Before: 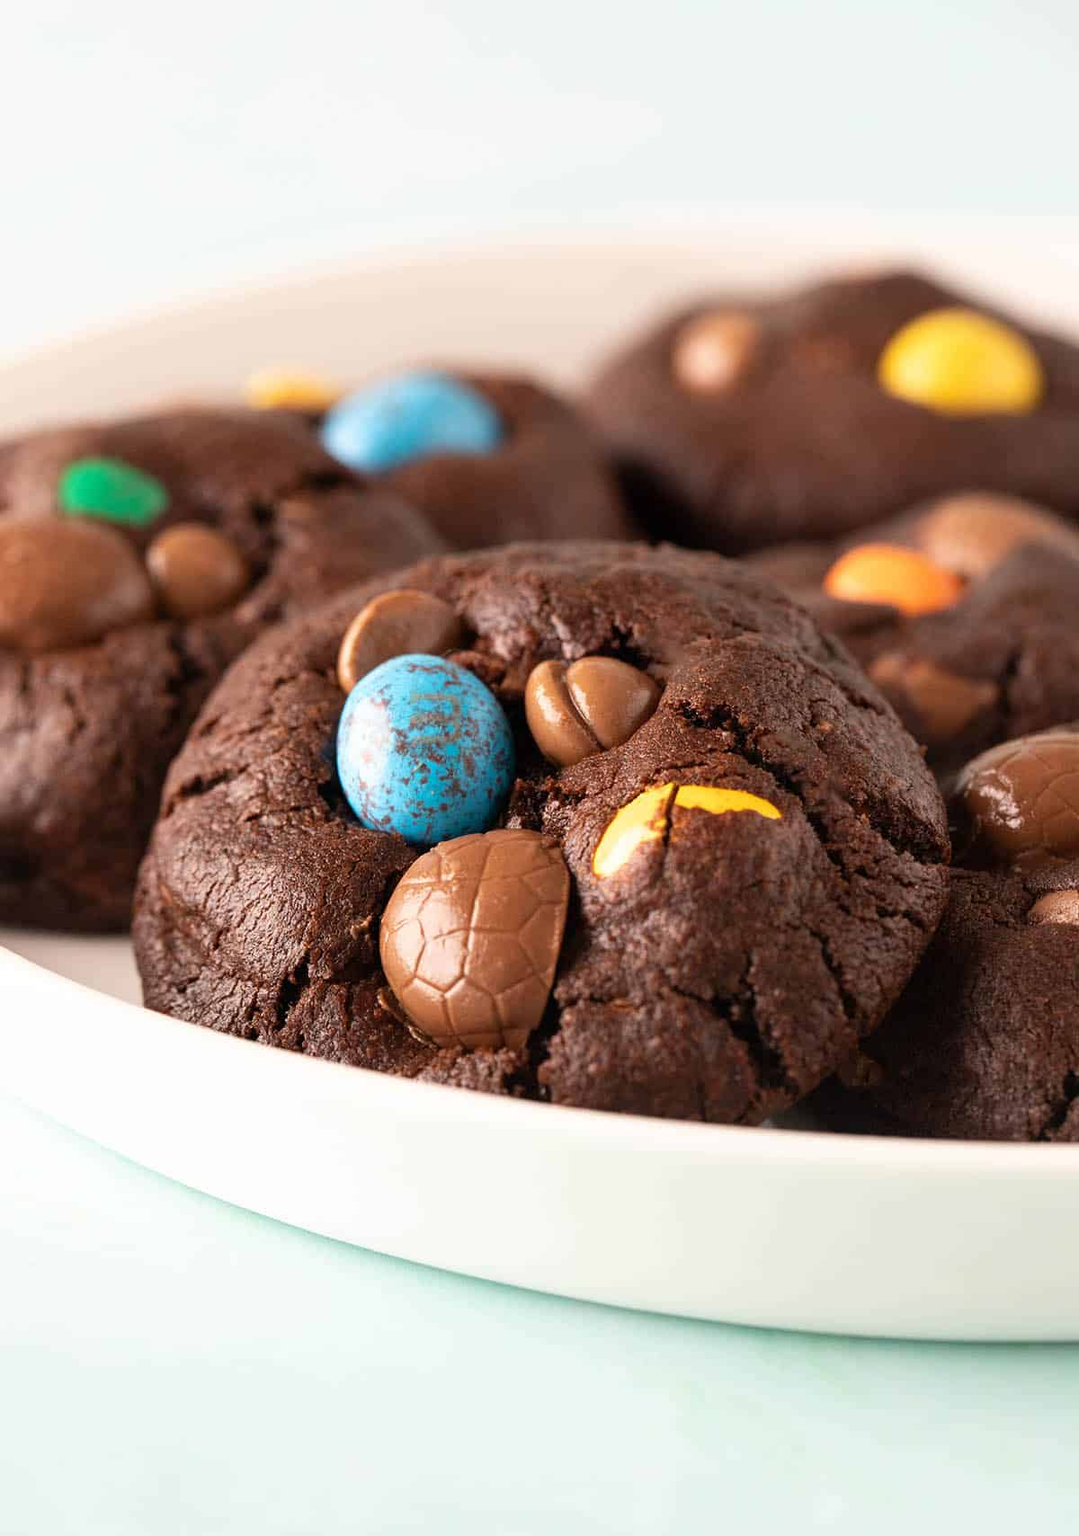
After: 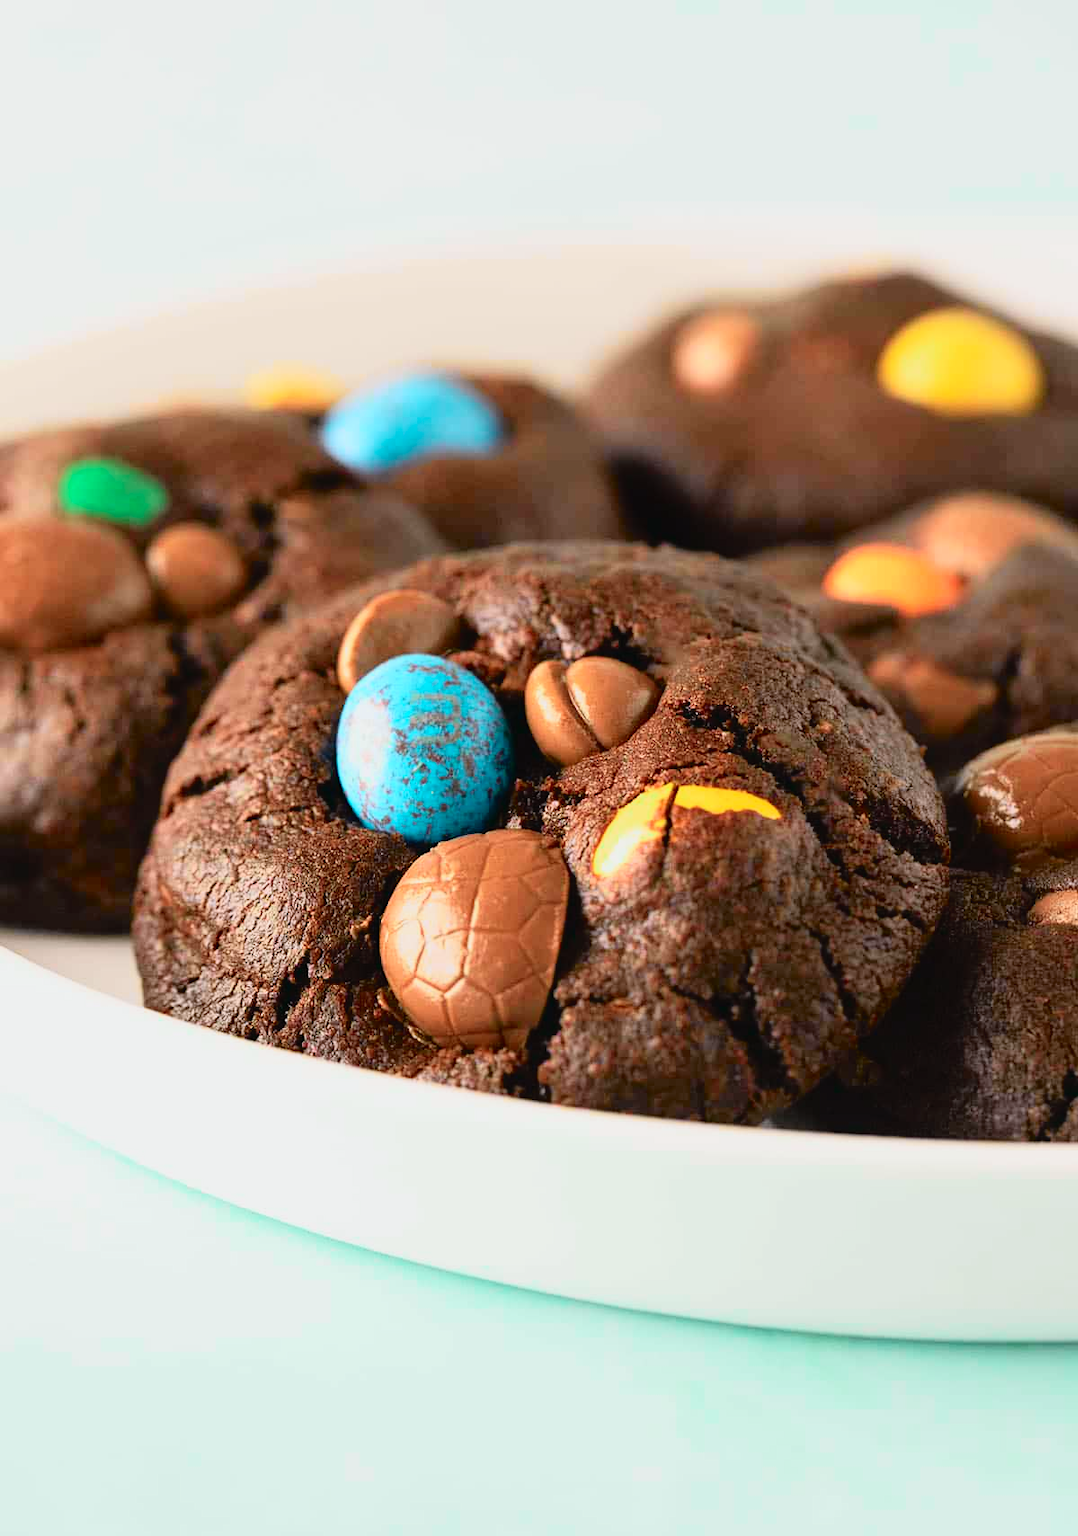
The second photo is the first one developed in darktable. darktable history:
tone curve: curves: ch0 [(0, 0.022) (0.114, 0.088) (0.282, 0.316) (0.446, 0.511) (0.613, 0.693) (0.786, 0.843) (0.999, 0.949)]; ch1 [(0, 0) (0.395, 0.343) (0.463, 0.427) (0.486, 0.474) (0.503, 0.5) (0.535, 0.522) (0.555, 0.546) (0.594, 0.614) (0.755, 0.793) (1, 1)]; ch2 [(0, 0) (0.369, 0.388) (0.449, 0.431) (0.501, 0.5) (0.528, 0.517) (0.561, 0.59) (0.612, 0.646) (0.697, 0.721) (1, 1)], color space Lab, independent channels, preserve colors none
